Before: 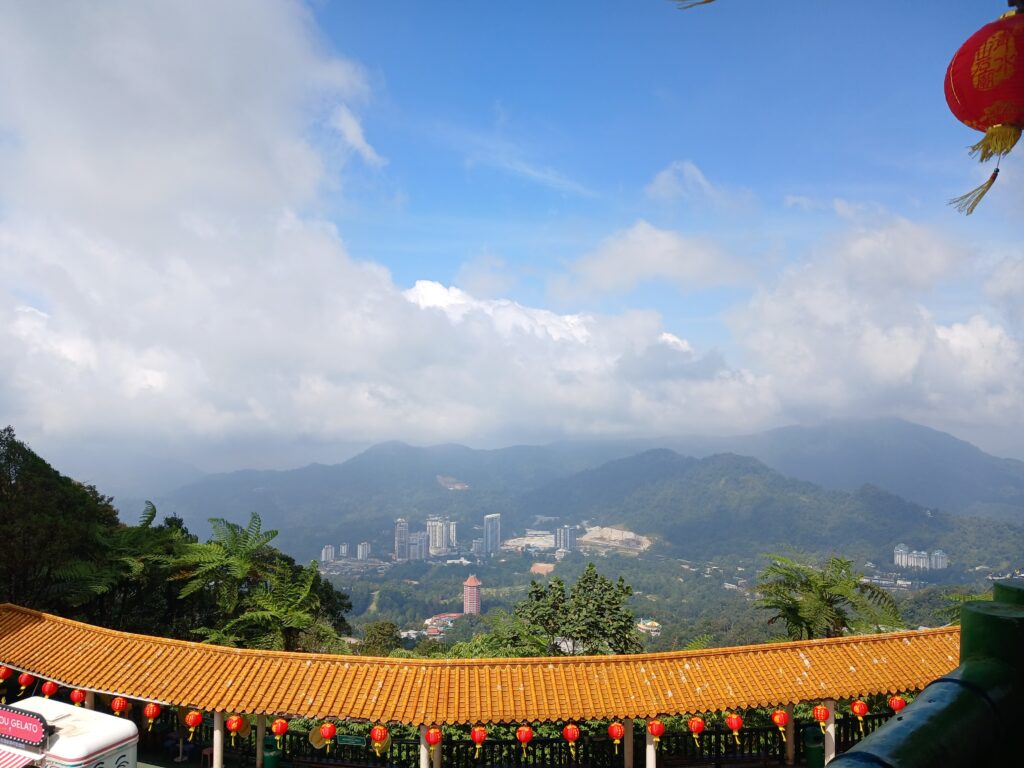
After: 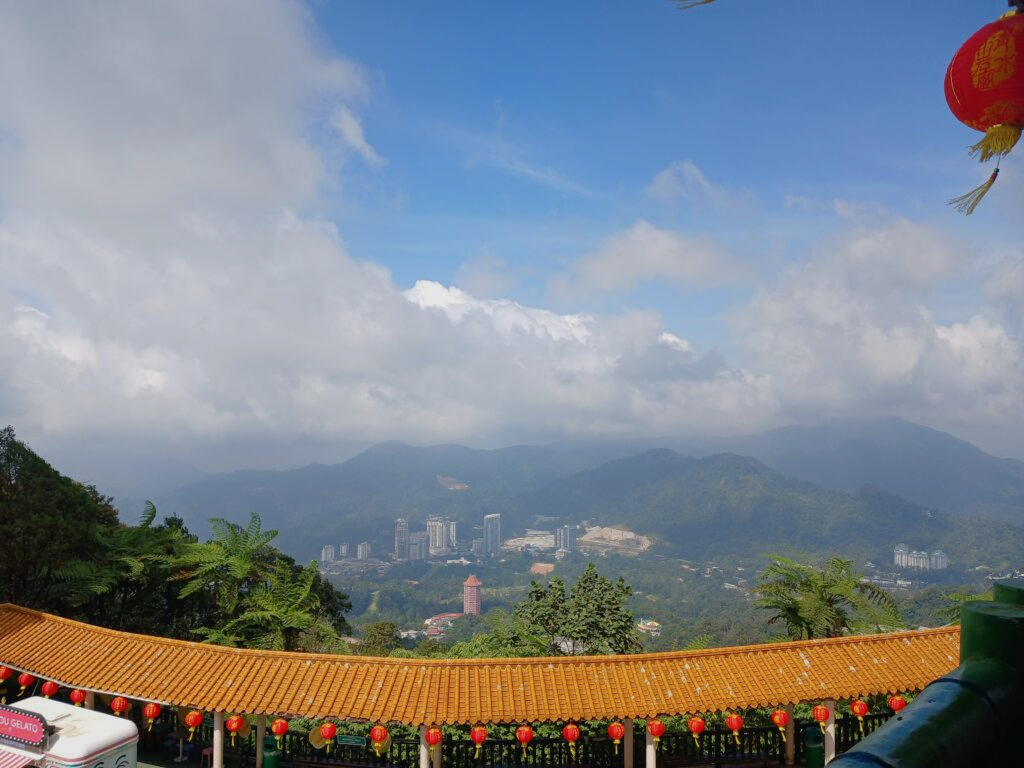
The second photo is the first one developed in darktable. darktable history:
tone equalizer: -8 EV 0.268 EV, -7 EV 0.412 EV, -6 EV 0.389 EV, -5 EV 0.229 EV, -3 EV -0.254 EV, -2 EV -0.424 EV, -1 EV -0.404 EV, +0 EV -0.232 EV, edges refinement/feathering 500, mask exposure compensation -1.57 EV, preserve details no
